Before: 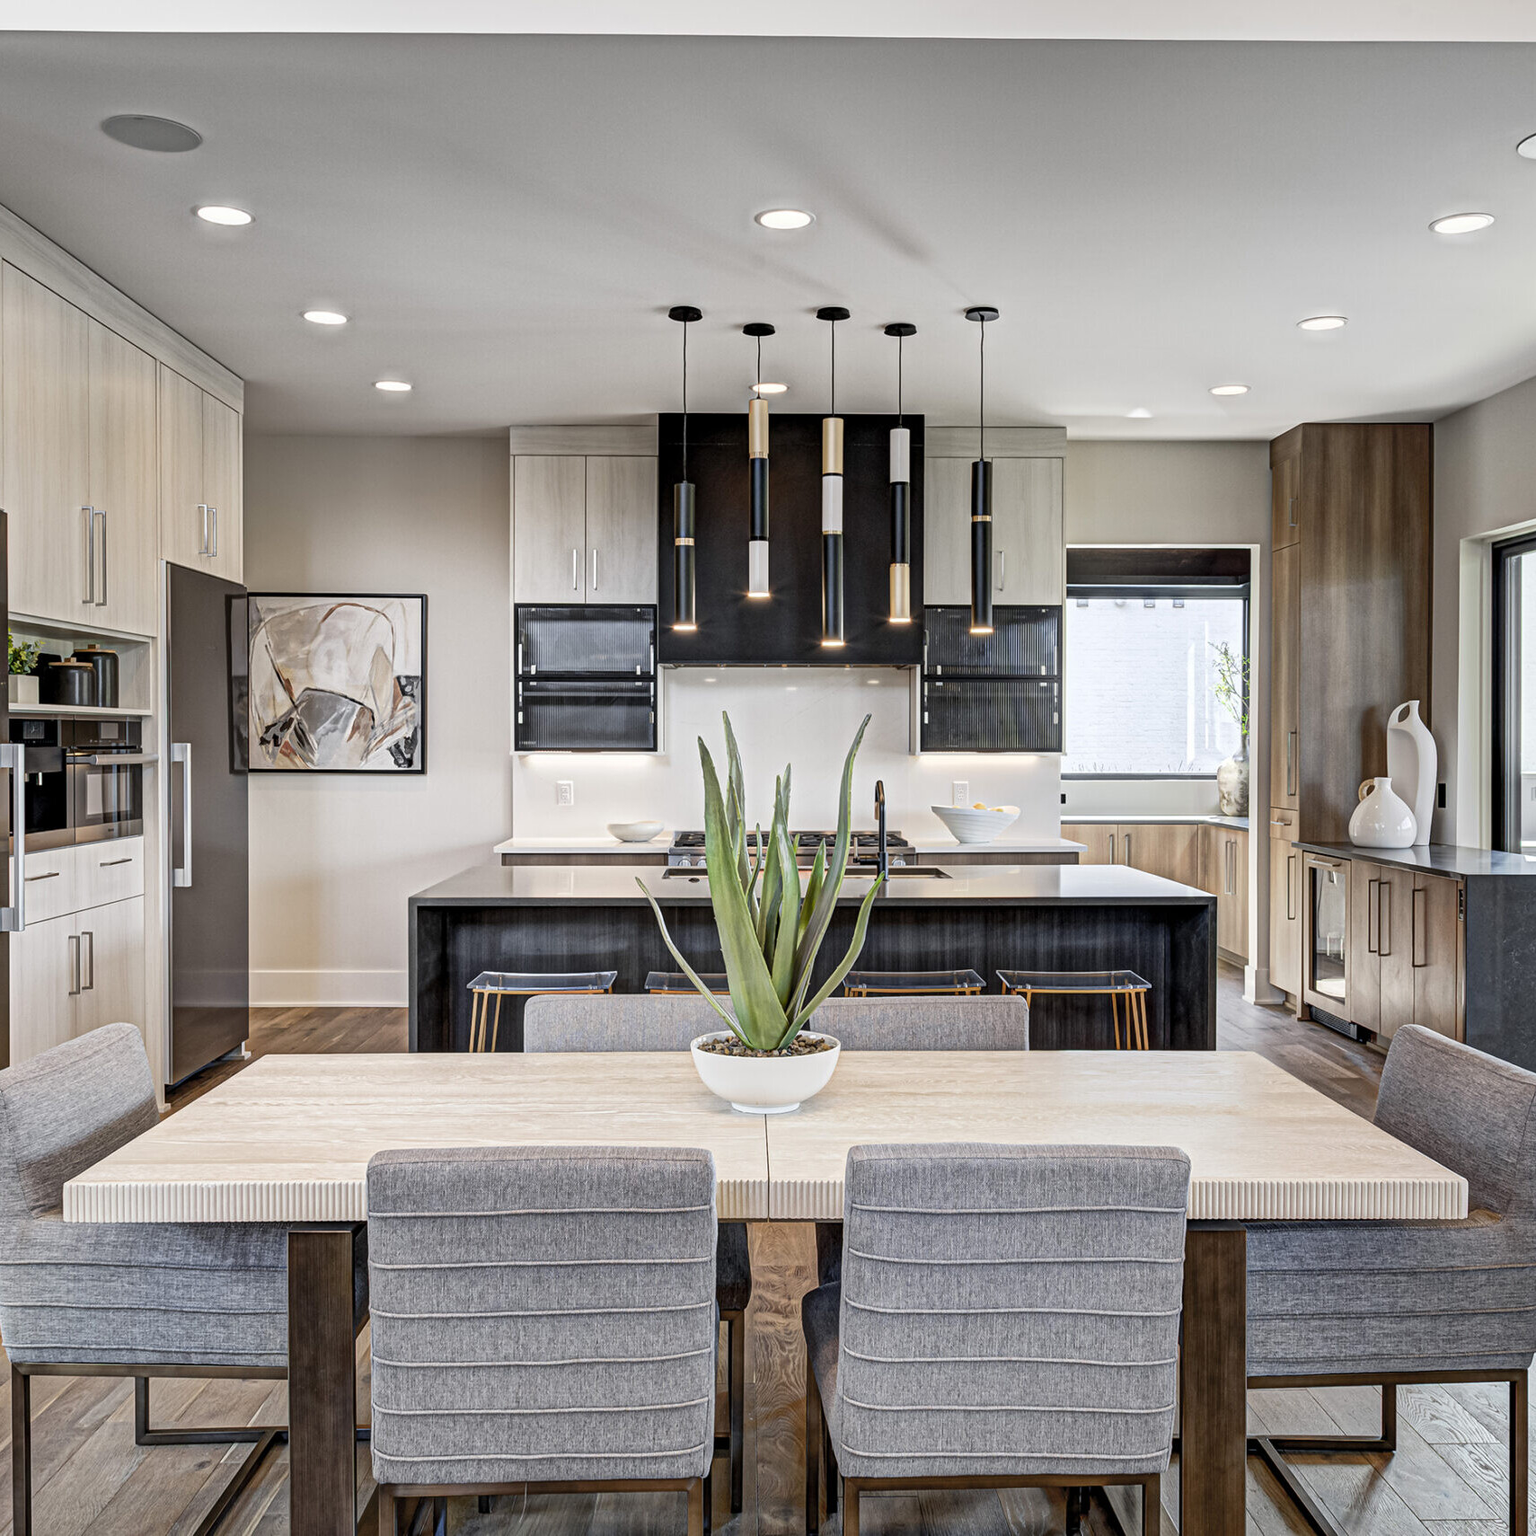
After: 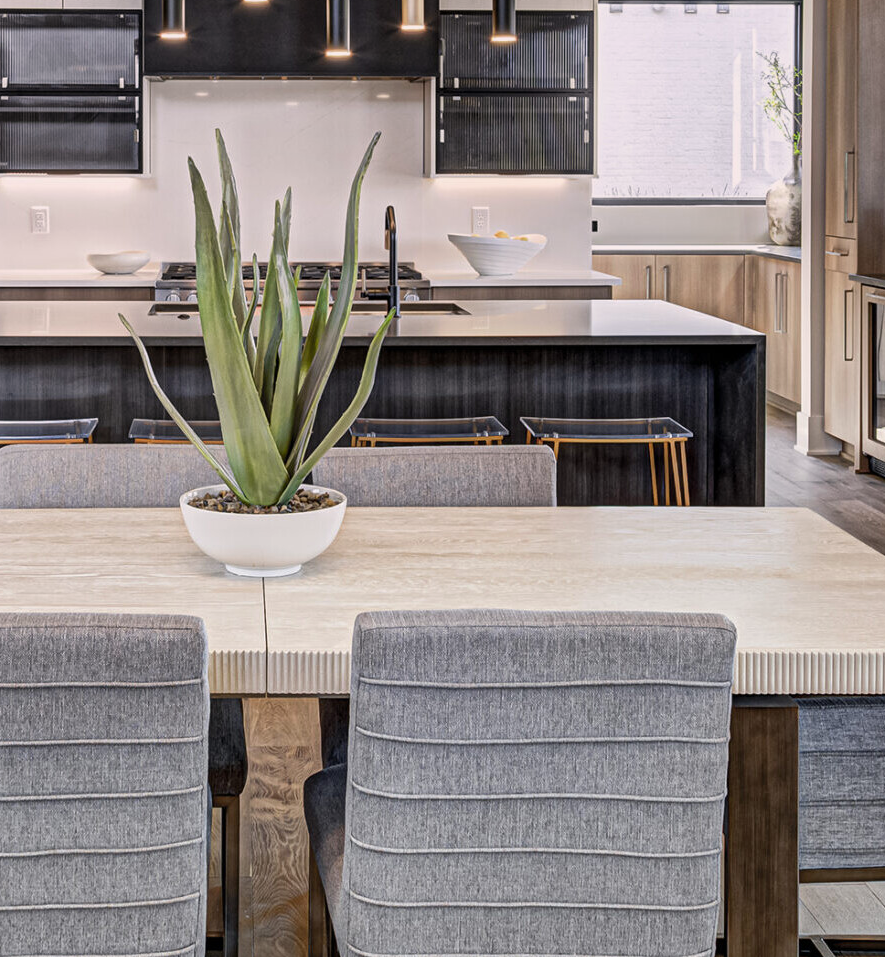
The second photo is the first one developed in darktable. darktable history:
graduated density: density 0.38 EV, hardness 21%, rotation -6.11°, saturation 32%
crop: left 34.479%, top 38.822%, right 13.718%, bottom 5.172%
shadows and highlights: highlights color adjustment 0%, low approximation 0.01, soften with gaussian
